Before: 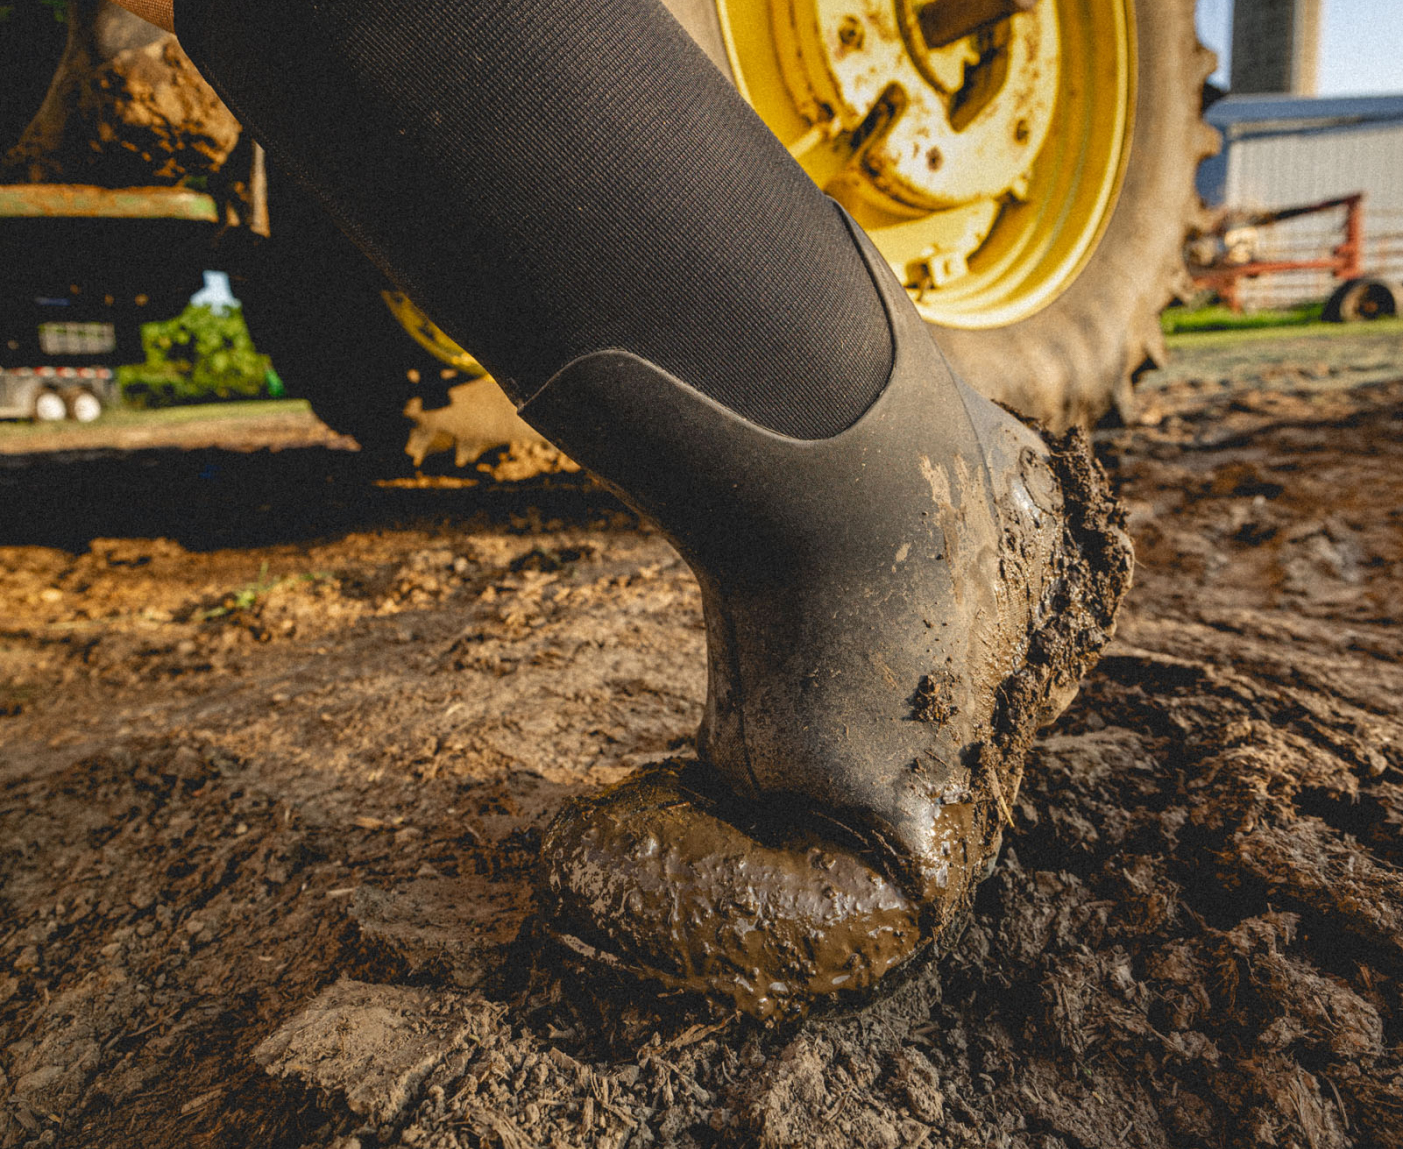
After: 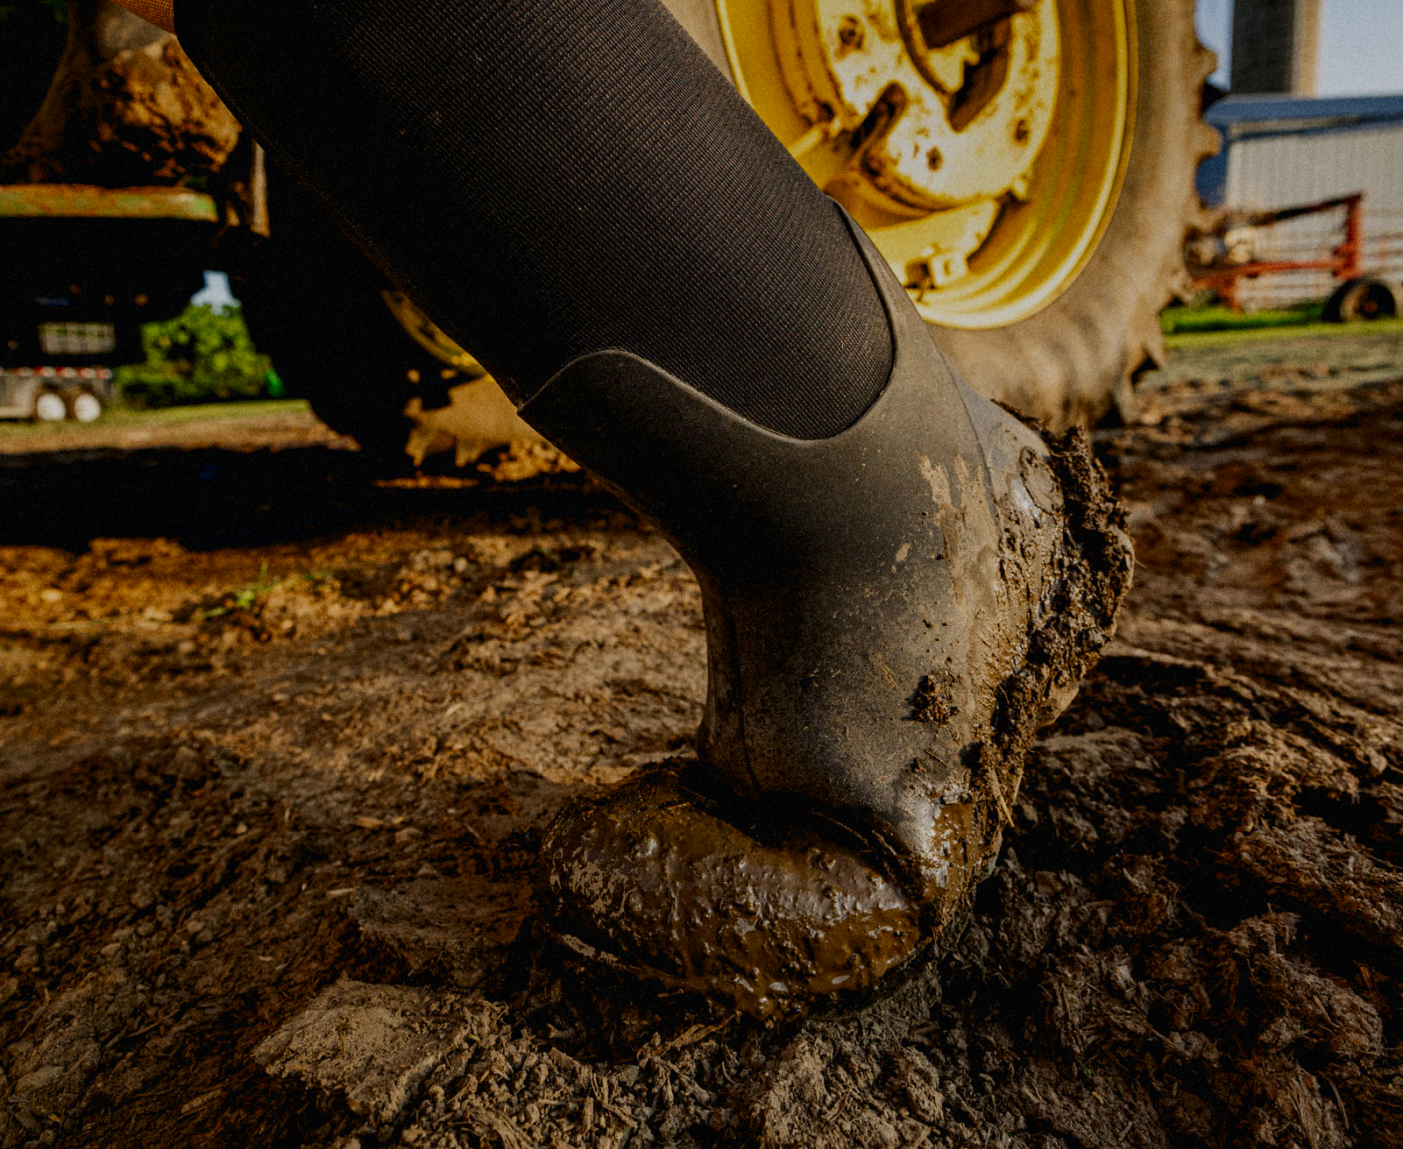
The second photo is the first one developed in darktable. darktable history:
filmic rgb: black relative exposure -7.65 EV, white relative exposure 4.56 EV, hardness 3.61
contrast brightness saturation: contrast 0.098, brightness -0.259, saturation 0.14
tone equalizer: on, module defaults
